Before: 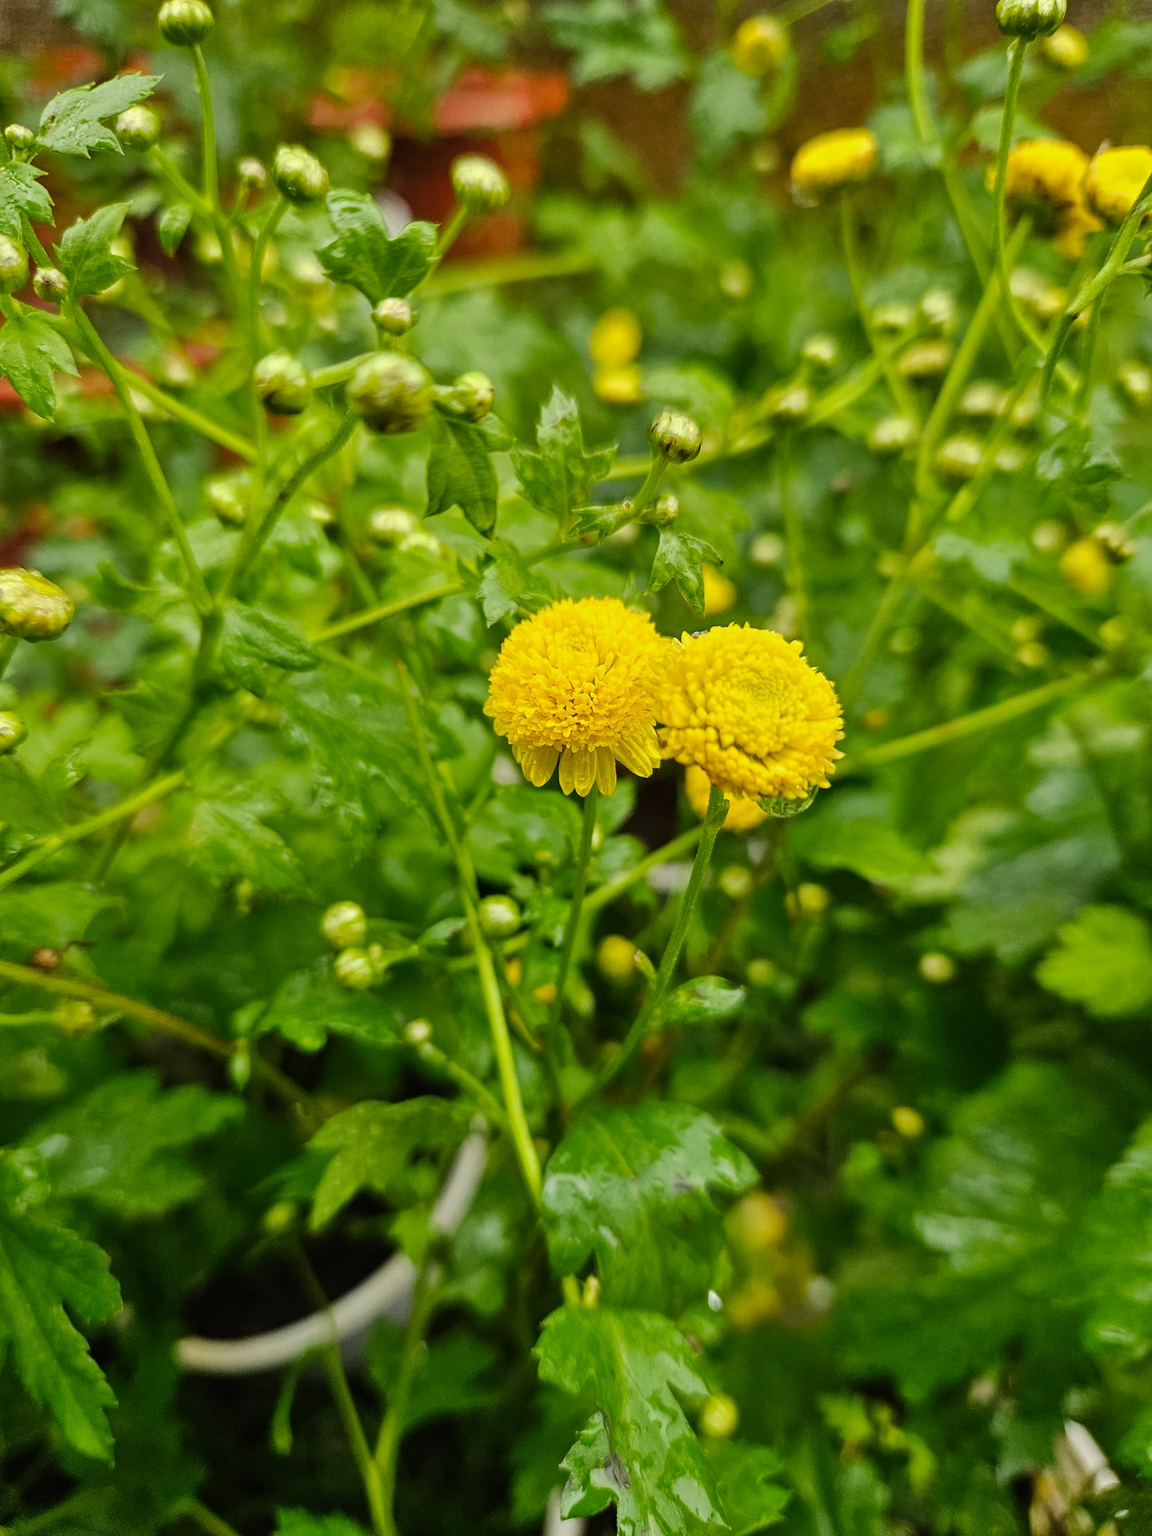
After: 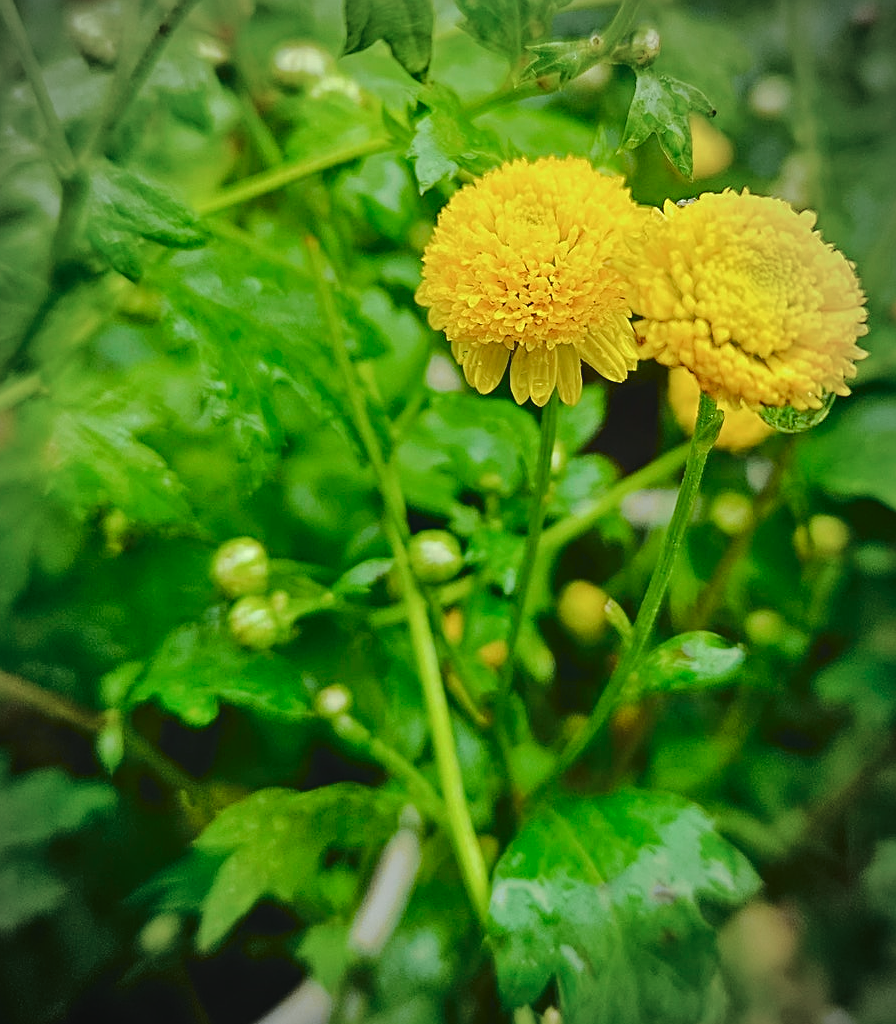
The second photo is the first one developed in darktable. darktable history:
shadows and highlights: radius 127.06, shadows 30.29, highlights -30.74, low approximation 0.01, soften with gaussian
sharpen: on, module defaults
tone curve: curves: ch0 [(0, 0.003) (0.211, 0.174) (0.482, 0.519) (0.843, 0.821) (0.992, 0.971)]; ch1 [(0, 0) (0.276, 0.206) (0.393, 0.364) (0.482, 0.477) (0.506, 0.5) (0.523, 0.523) (0.572, 0.592) (0.635, 0.665) (0.695, 0.759) (1, 1)]; ch2 [(0, 0) (0.438, 0.456) (0.498, 0.497) (0.536, 0.527) (0.562, 0.584) (0.619, 0.602) (0.698, 0.698) (1, 1)], color space Lab, independent channels
crop: left 13.255%, top 30.789%, right 24.678%, bottom 16.029%
color balance rgb: shadows lift › chroma 0.748%, shadows lift › hue 114.03°, global offset › luminance 0.762%, perceptual saturation grading › global saturation 15.464%, perceptual saturation grading › highlights -19.524%, perceptual saturation grading › shadows 20.495%, perceptual brilliance grading › global brilliance 2.811%, perceptual brilliance grading › highlights -2.59%, perceptual brilliance grading › shadows 2.548%
color calibration: illuminant as shot in camera, x 0.358, y 0.373, temperature 4628.91 K
vignetting: automatic ratio true
